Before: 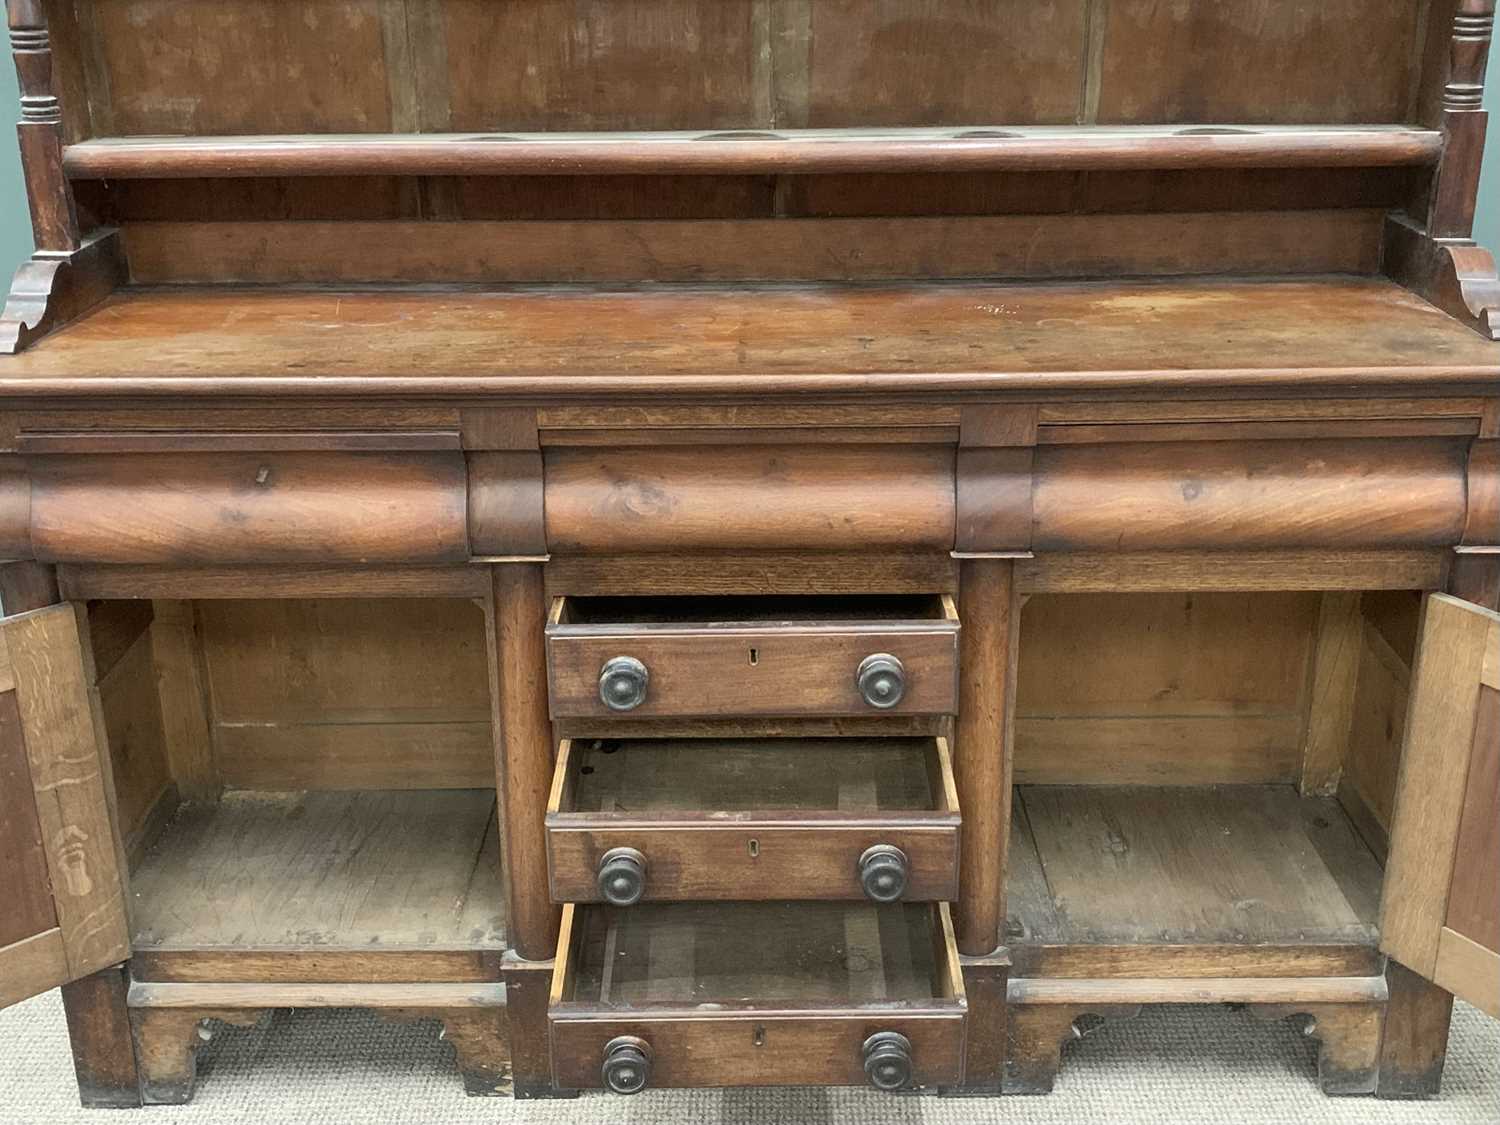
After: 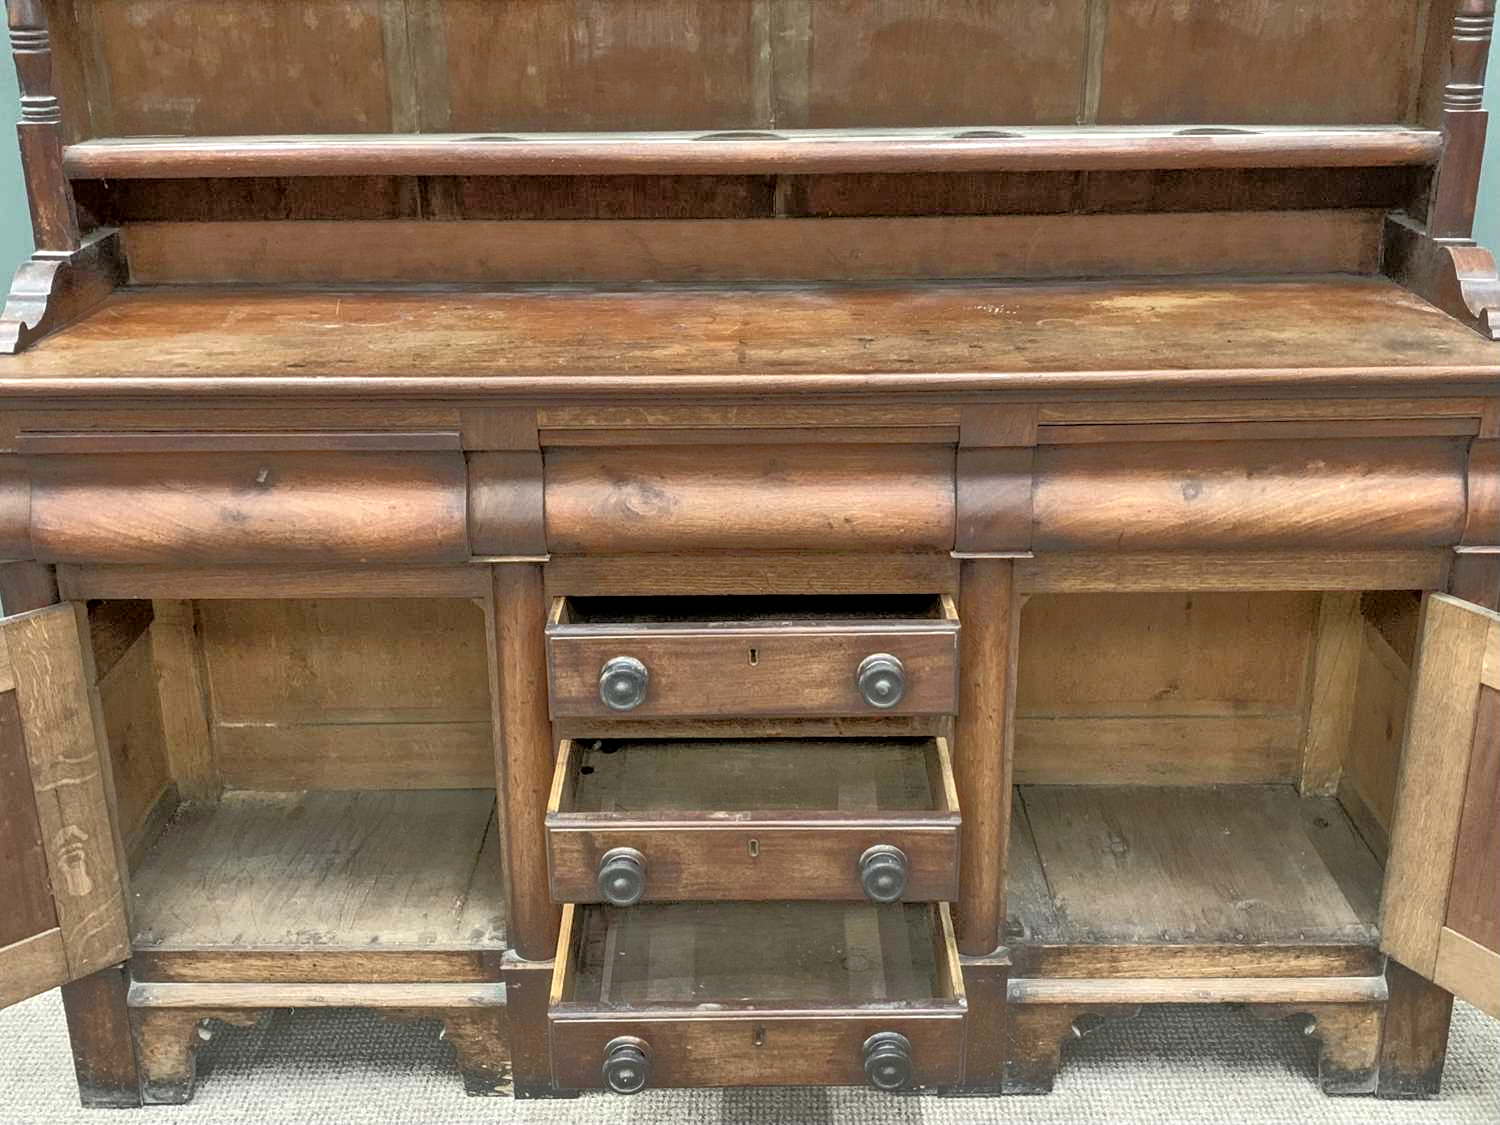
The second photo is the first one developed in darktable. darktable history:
local contrast: on, module defaults
tone equalizer: -8 EV -0.508 EV, -7 EV -0.341 EV, -6 EV -0.084 EV, -5 EV 0.383 EV, -4 EV 0.984 EV, -3 EV 0.826 EV, -2 EV -0.013 EV, -1 EV 0.13 EV, +0 EV -0.008 EV
